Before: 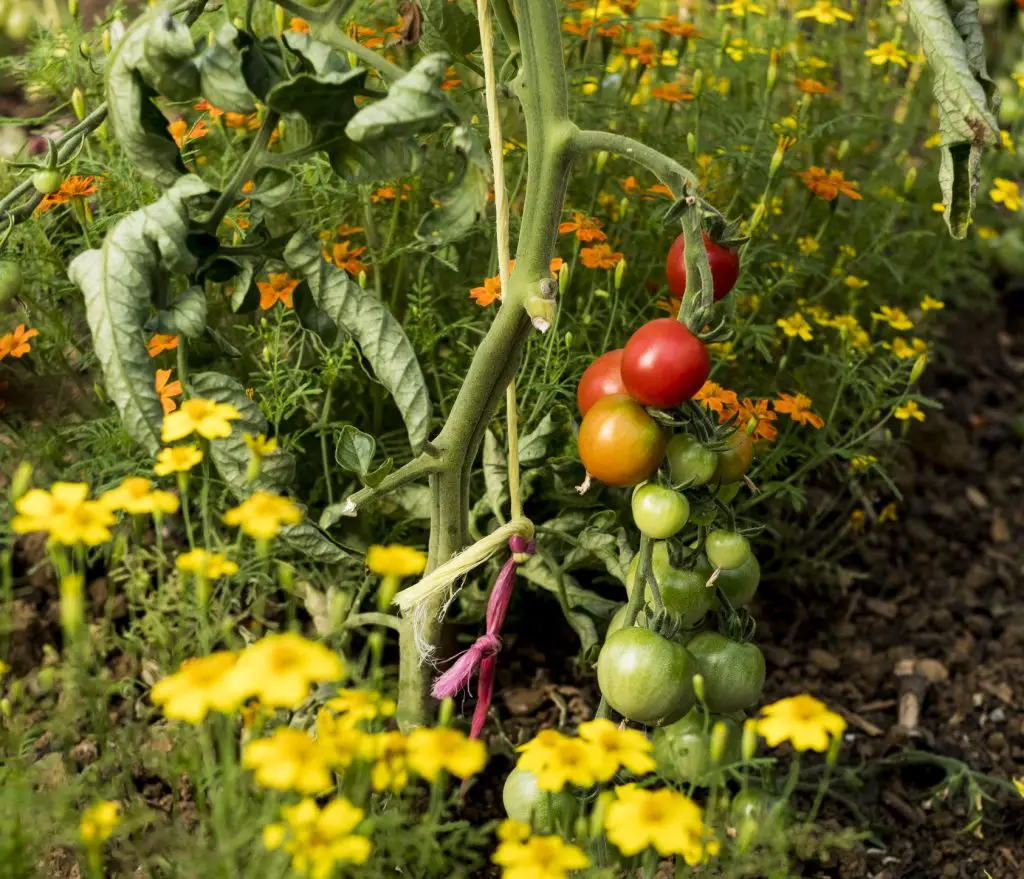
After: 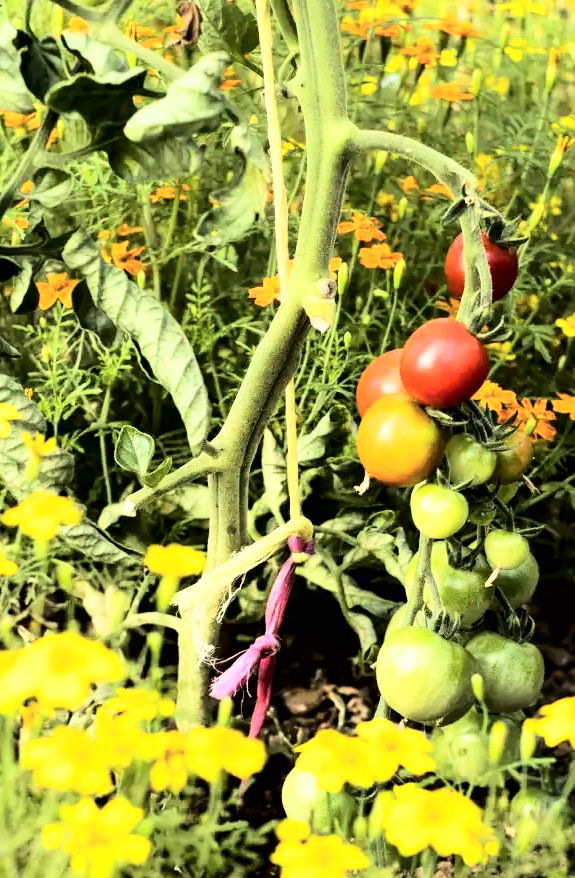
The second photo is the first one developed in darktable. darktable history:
base curve: curves: ch0 [(0, 0) (0.007, 0.004) (0.027, 0.03) (0.046, 0.07) (0.207, 0.54) (0.442, 0.872) (0.673, 0.972) (1, 1)]
crop: left 21.661%, right 22.095%, bottom 0.005%
tone curve: curves: ch0 [(0, 0) (0.004, 0.001) (0.133, 0.112) (0.325, 0.362) (0.832, 0.893) (1, 1)], color space Lab, independent channels, preserve colors none
